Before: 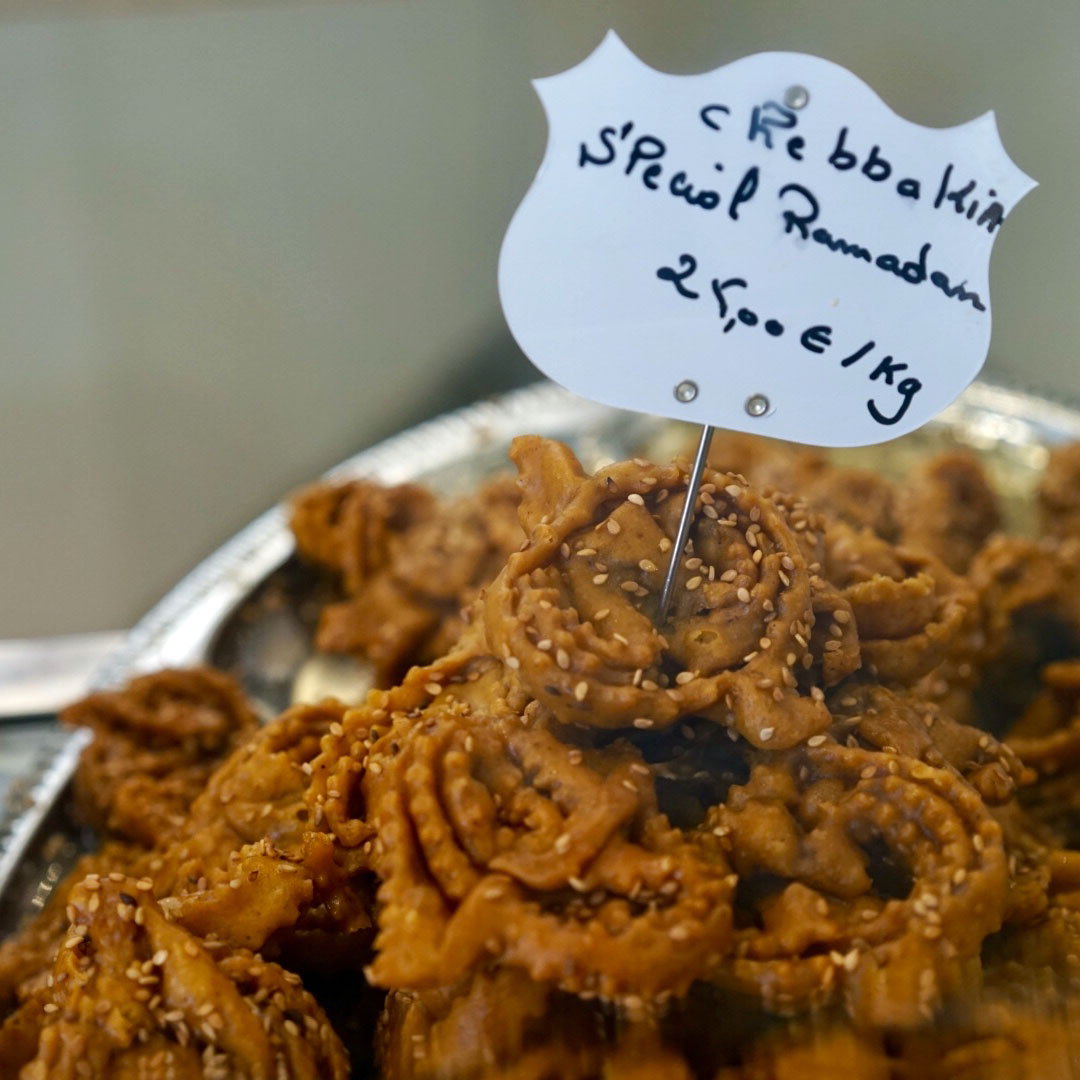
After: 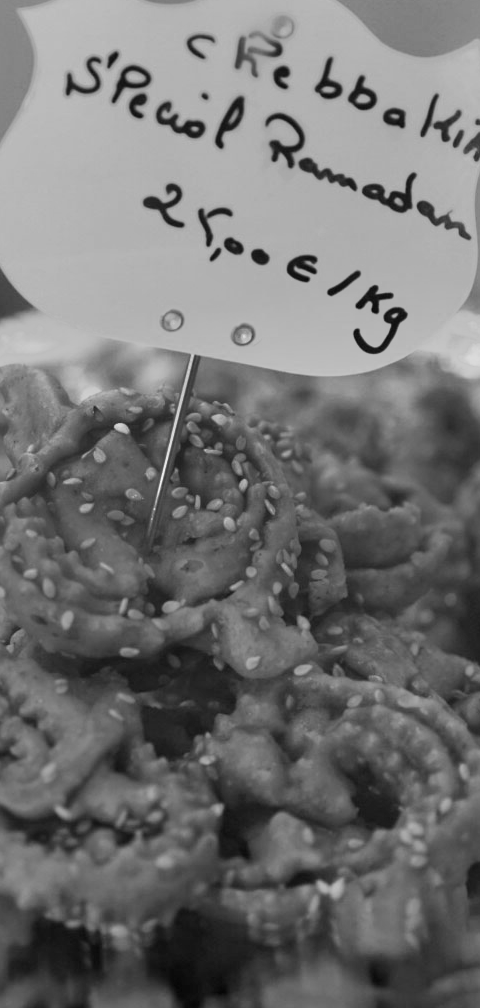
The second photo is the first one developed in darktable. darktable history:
crop: left 47.628%, top 6.643%, right 7.874%
tone equalizer: -7 EV -0.63 EV, -6 EV 1 EV, -5 EV -0.45 EV, -4 EV 0.43 EV, -3 EV 0.41 EV, -2 EV 0.15 EV, -1 EV -0.15 EV, +0 EV -0.39 EV, smoothing diameter 25%, edges refinement/feathering 10, preserve details guided filter
monochrome: size 1
